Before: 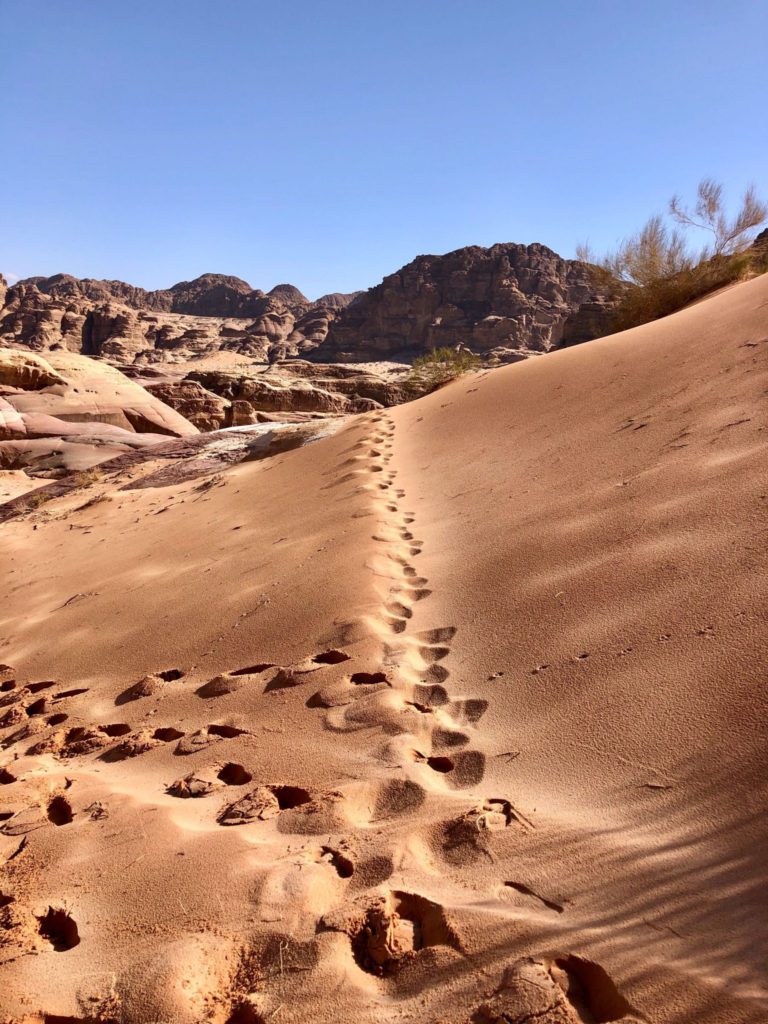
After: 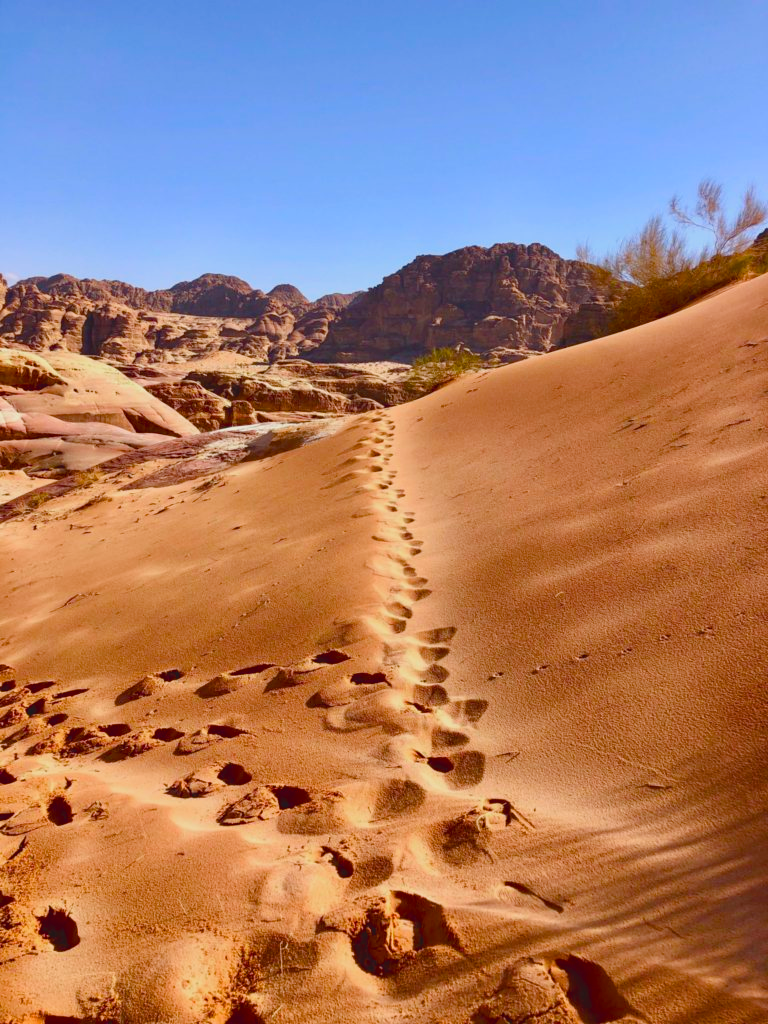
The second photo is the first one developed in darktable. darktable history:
color balance rgb: perceptual saturation grading › global saturation 35%, perceptual saturation grading › highlights -30%, perceptual saturation grading › shadows 35%, perceptual brilliance grading › global brilliance 3%, perceptual brilliance grading › highlights -3%, perceptual brilliance grading › shadows 3%
lowpass: radius 0.1, contrast 0.85, saturation 1.1, unbound 0
